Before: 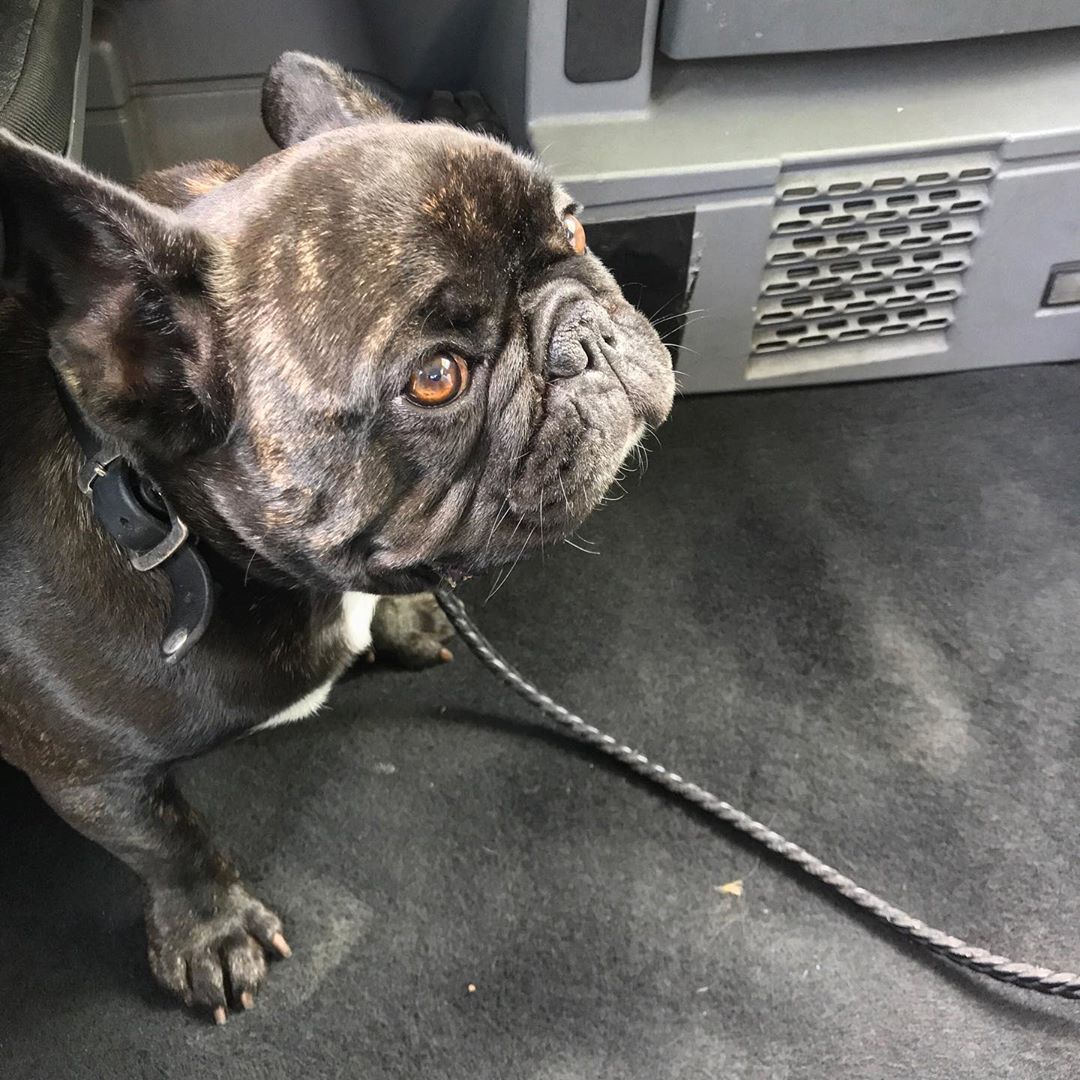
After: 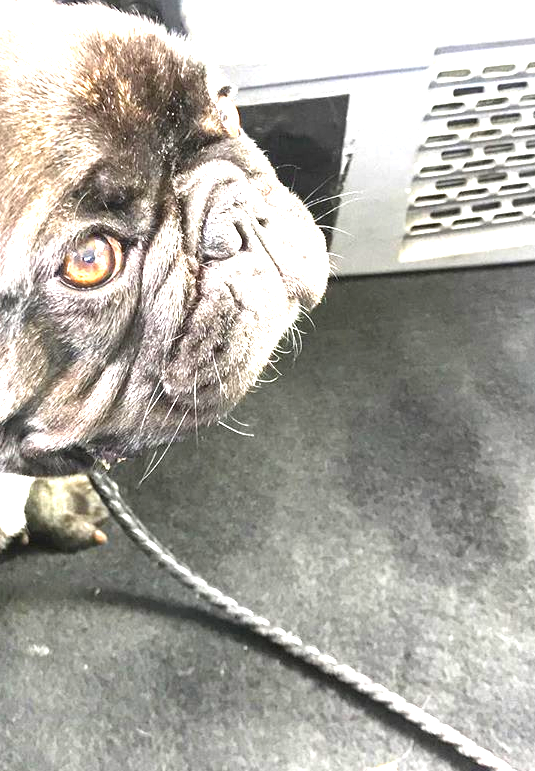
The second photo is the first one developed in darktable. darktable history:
exposure: black level correction 0, exposure 1.975 EV, compensate exposure bias true, compensate highlight preservation false
crop: left 32.075%, top 10.976%, right 18.355%, bottom 17.596%
